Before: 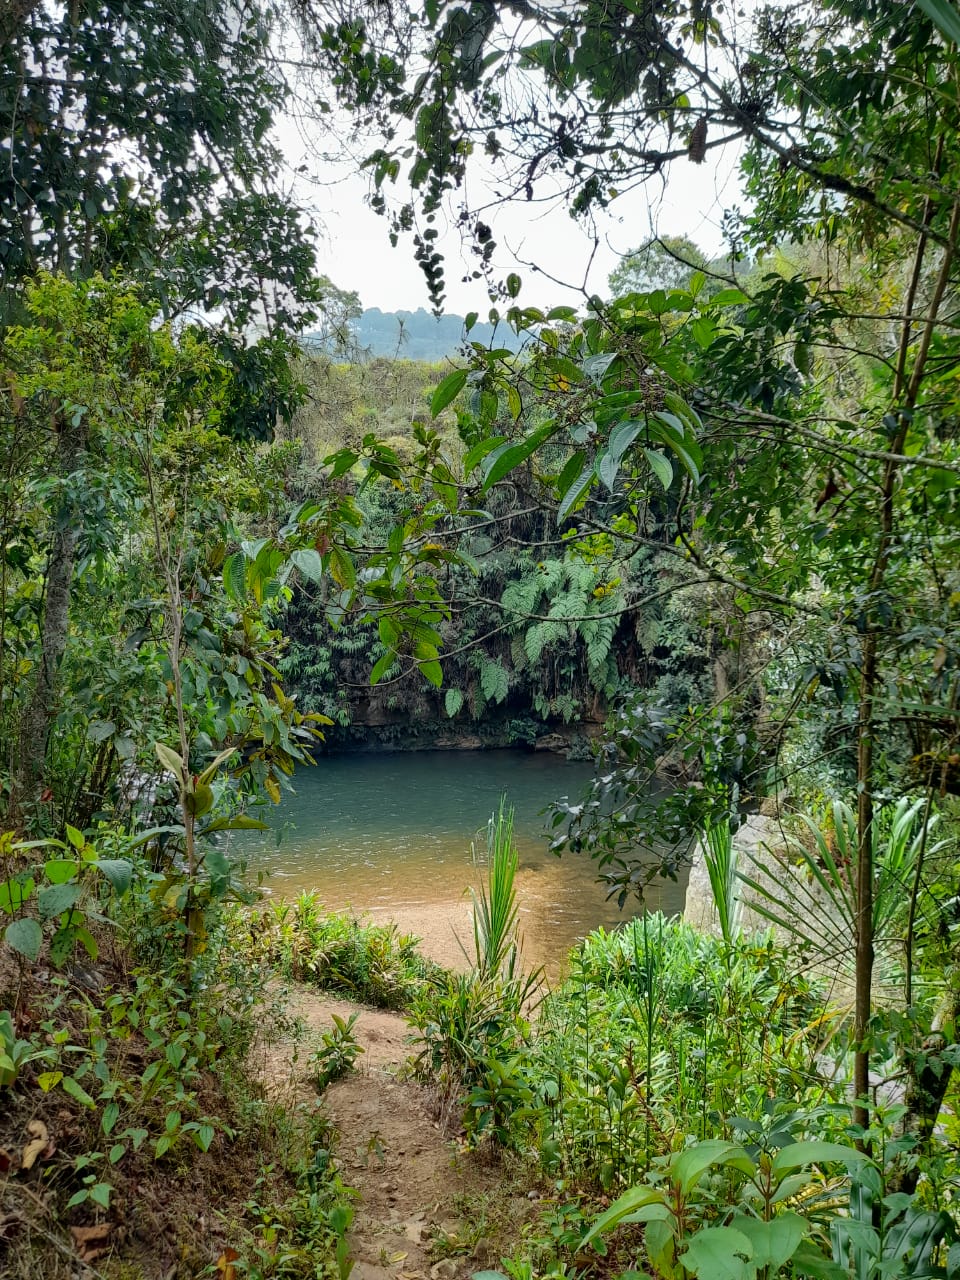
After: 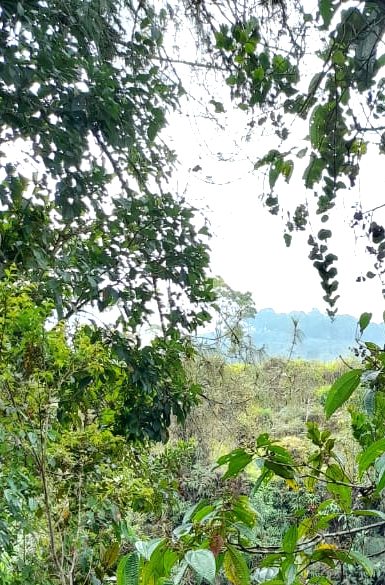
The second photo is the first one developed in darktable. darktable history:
exposure: black level correction 0, exposure 0.69 EV, compensate exposure bias true, compensate highlight preservation false
crop and rotate: left 11.076%, top 0.065%, right 48.741%, bottom 54.167%
